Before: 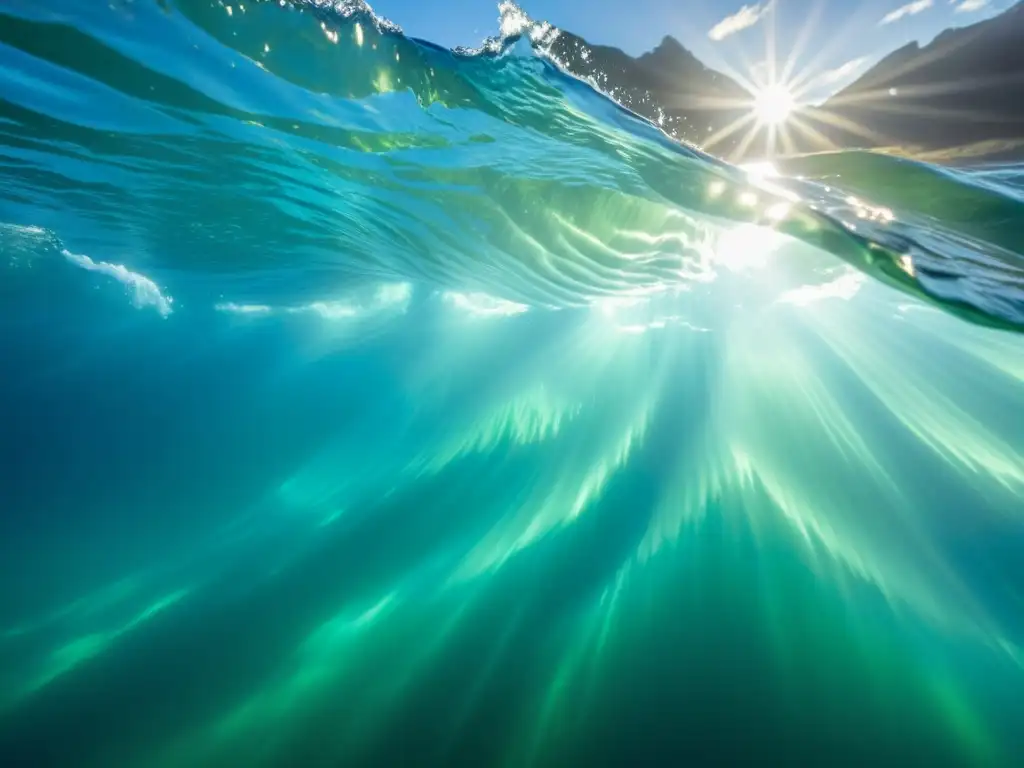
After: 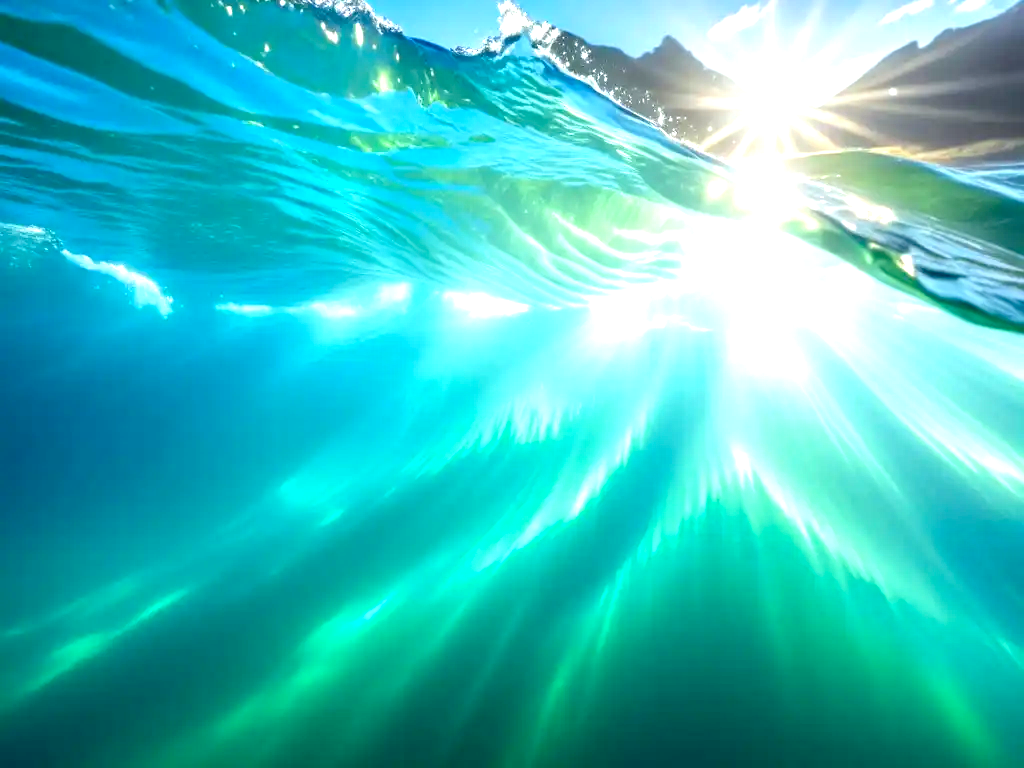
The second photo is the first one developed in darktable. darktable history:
exposure: black level correction 0, exposure 1.104 EV, compensate highlight preservation false
haze removal: compatibility mode true, adaptive false
